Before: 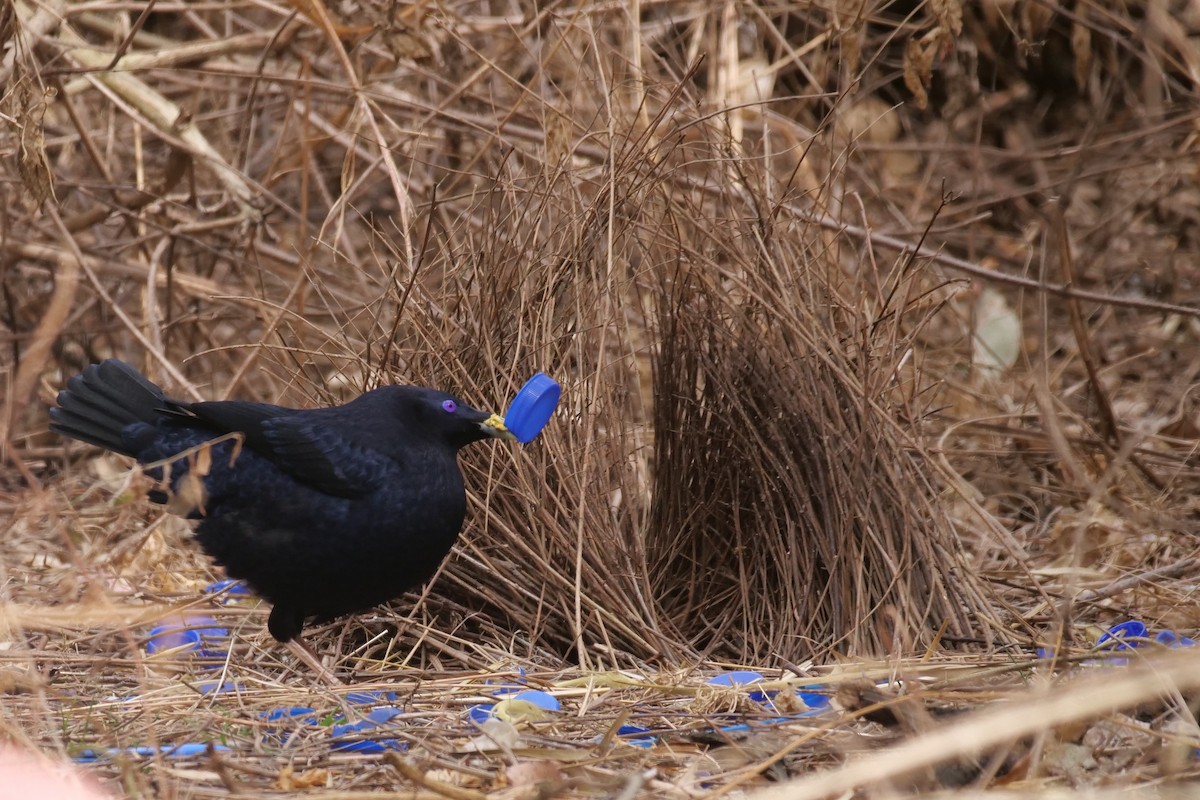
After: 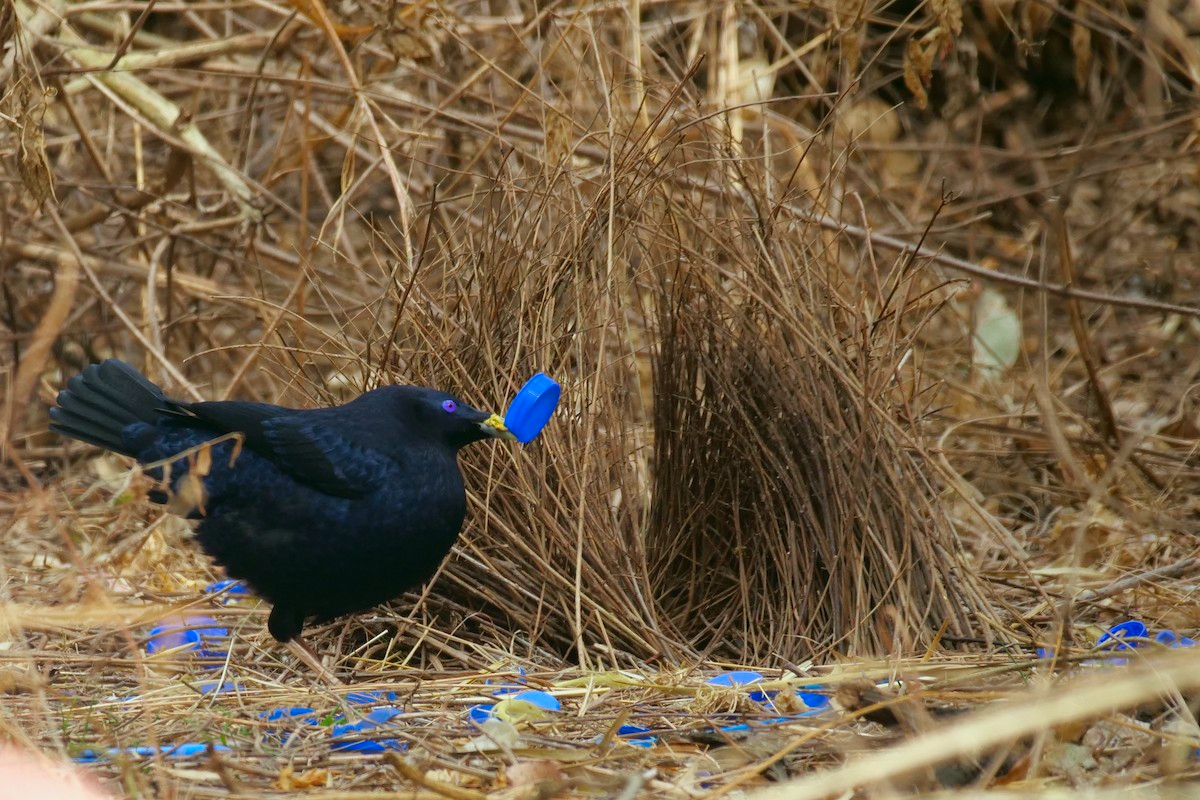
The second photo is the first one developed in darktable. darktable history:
color correction: highlights a* -7.33, highlights b* 1.26, shadows a* -3.55, saturation 1.4
contrast equalizer: y [[0.5 ×6], [0.5 ×6], [0.5, 0.5, 0.501, 0.545, 0.707, 0.863], [0 ×6], [0 ×6]]
